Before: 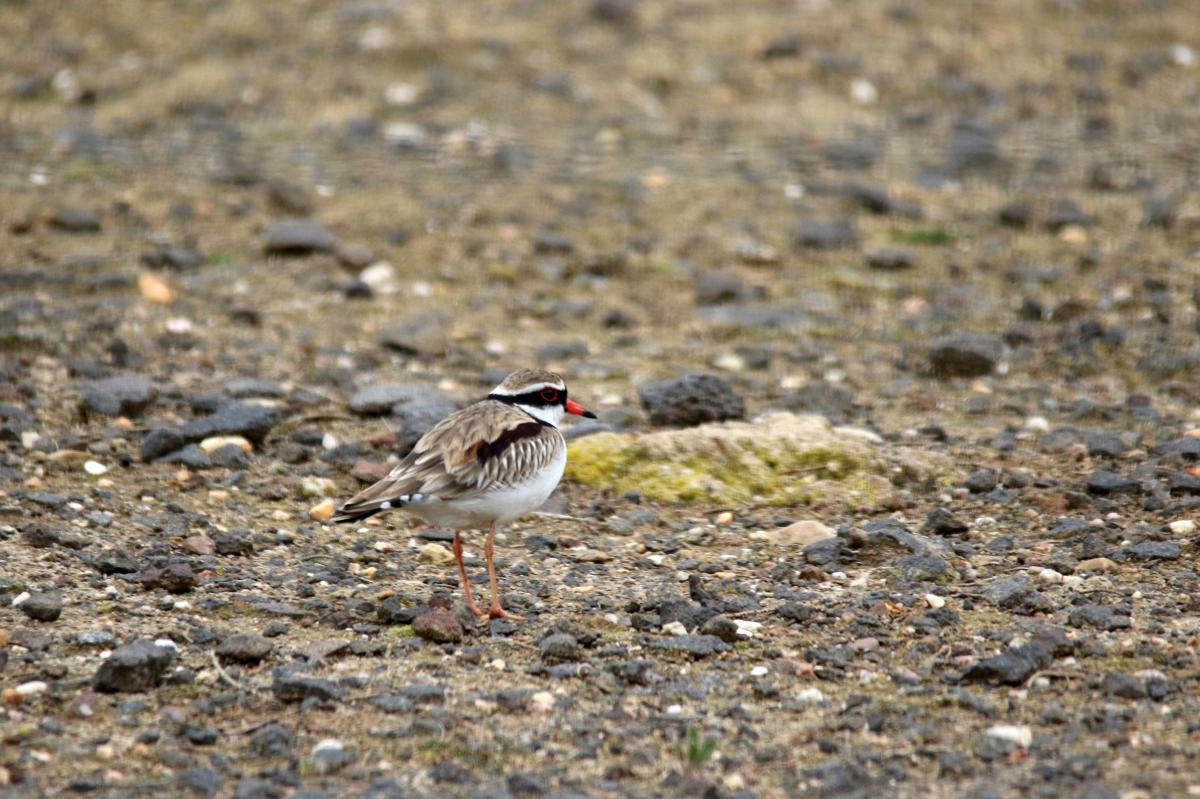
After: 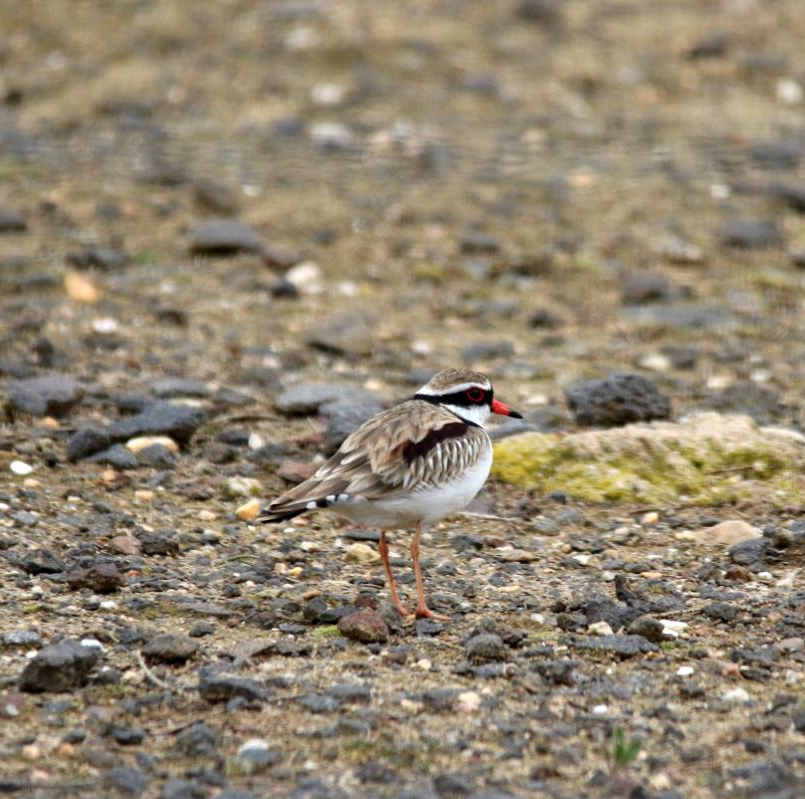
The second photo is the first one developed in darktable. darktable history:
crop and rotate: left 6.222%, right 26.62%
